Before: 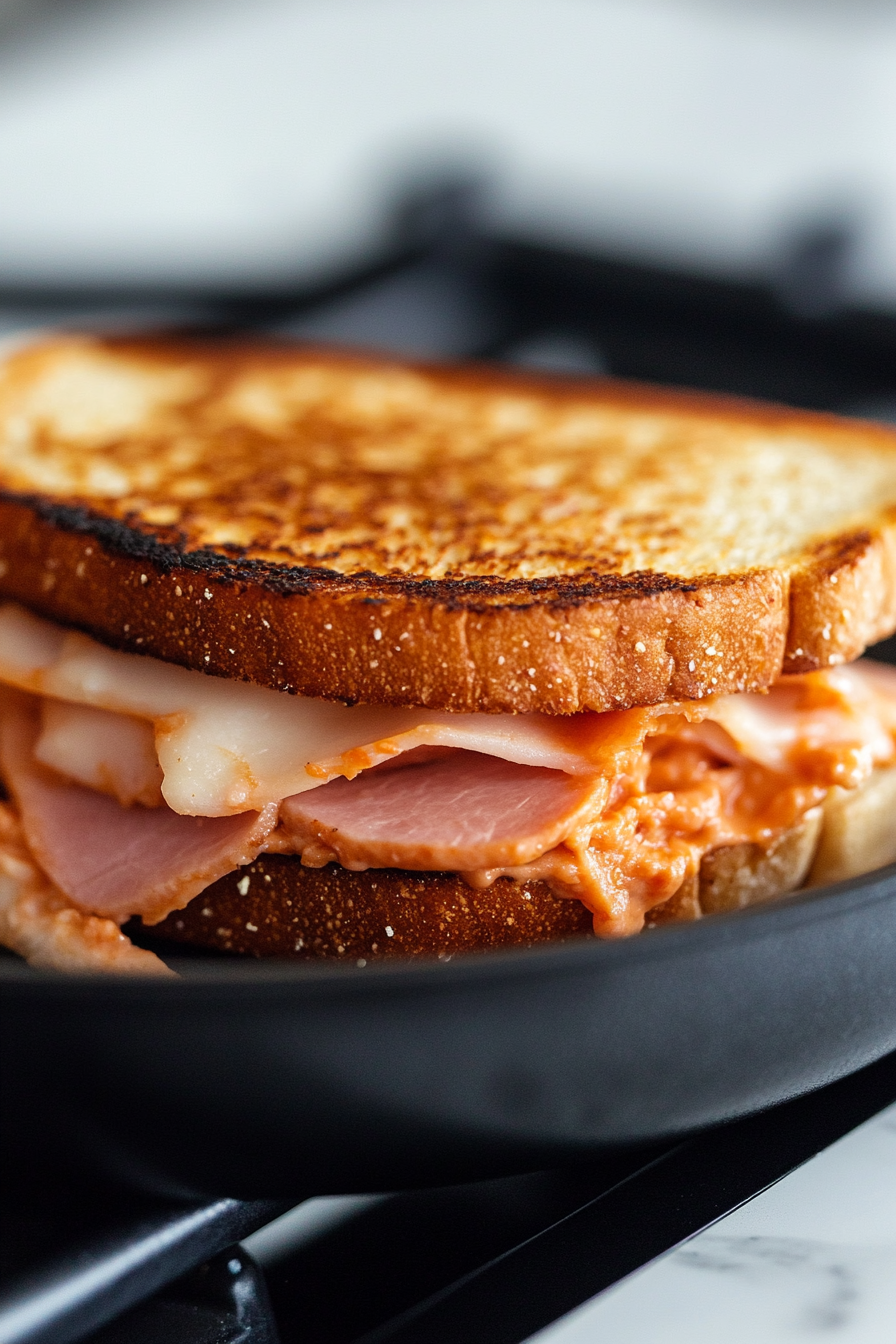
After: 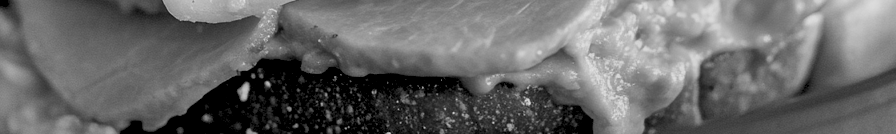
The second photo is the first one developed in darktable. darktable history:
monochrome: on, module defaults
contrast brightness saturation: brightness -0.09
tone equalizer: on, module defaults
crop and rotate: top 59.084%, bottom 30.916%
rgb levels: preserve colors sum RGB, levels [[0.038, 0.433, 0.934], [0, 0.5, 1], [0, 0.5, 1]]
